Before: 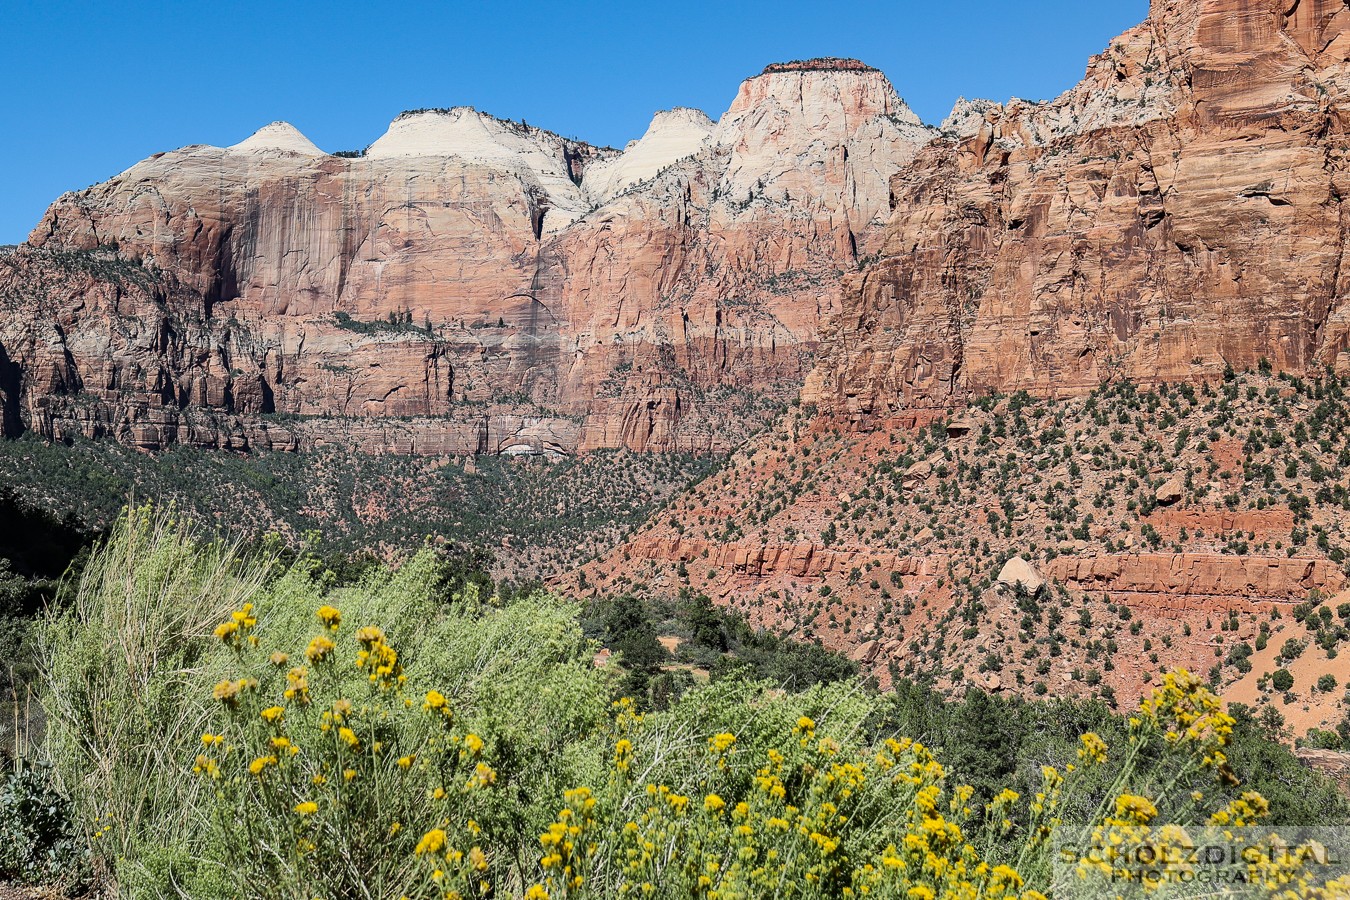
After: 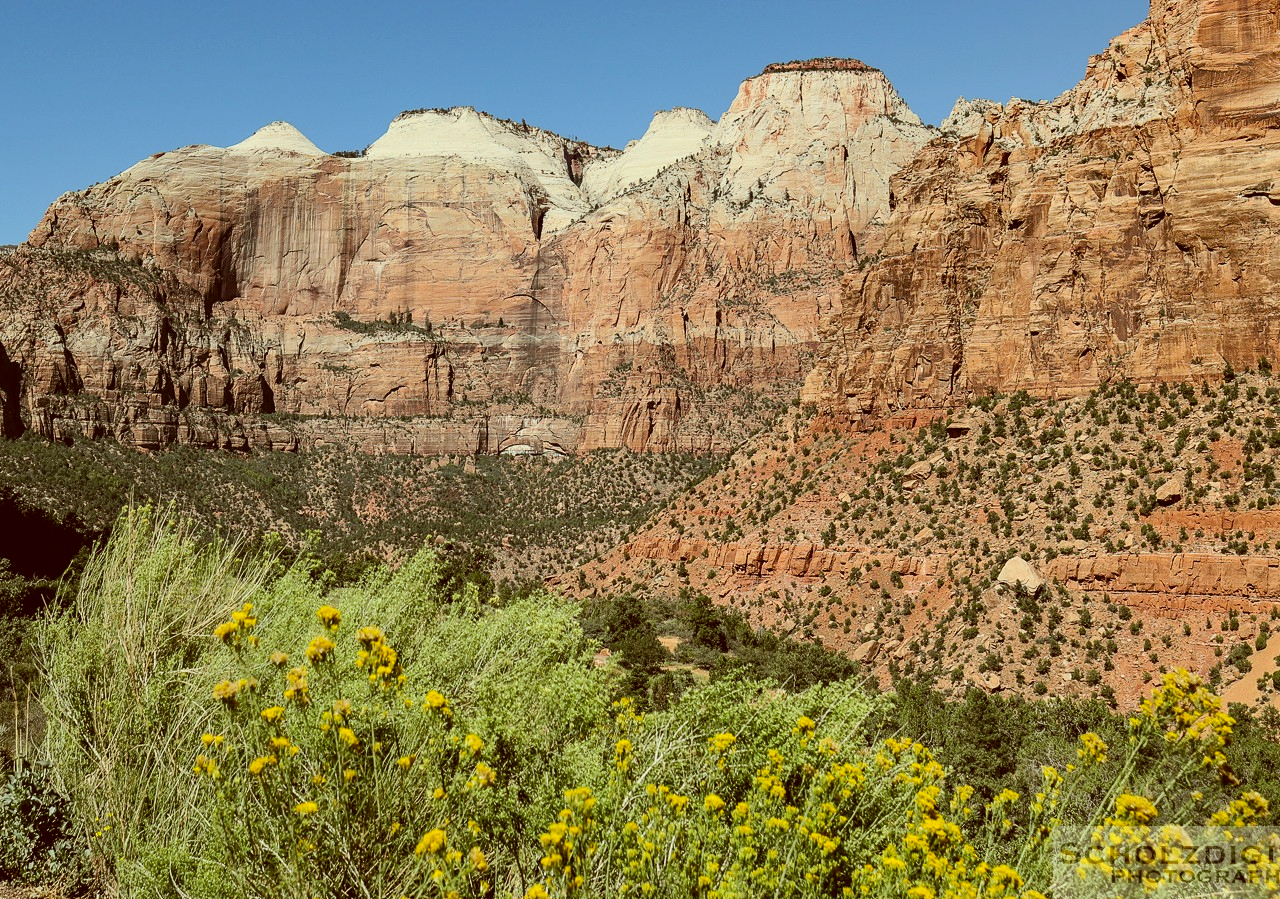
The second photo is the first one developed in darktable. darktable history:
color correction: highlights a* -5.94, highlights b* 9.48, shadows a* 10.12, shadows b* 23.94
crop and rotate: right 5.167%
